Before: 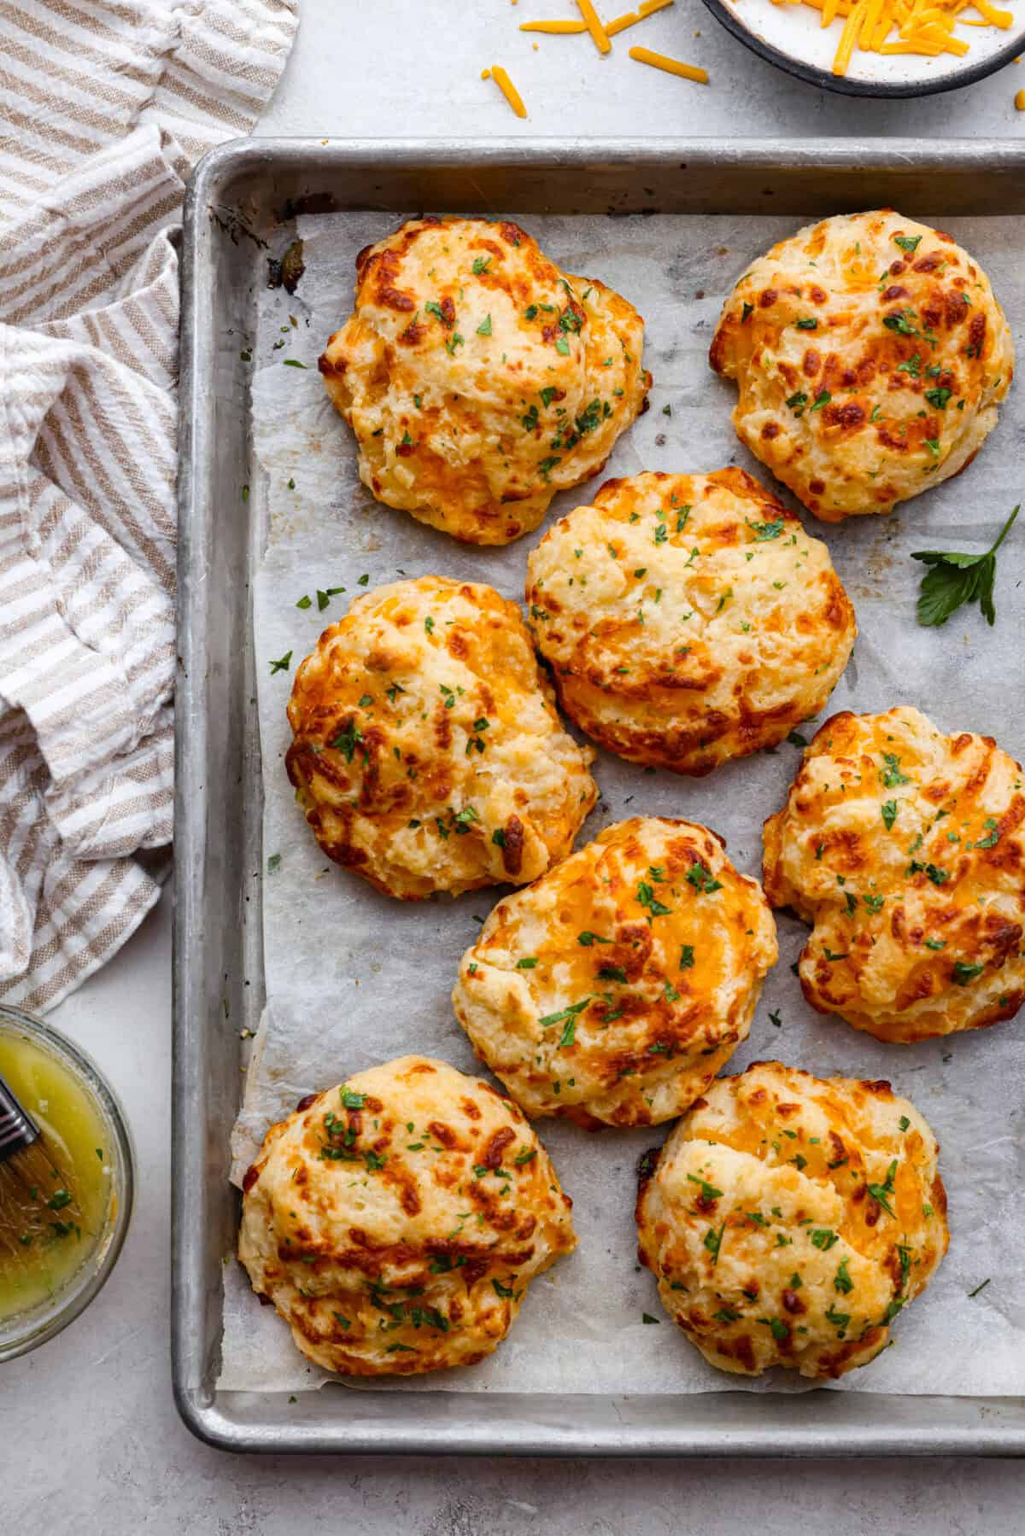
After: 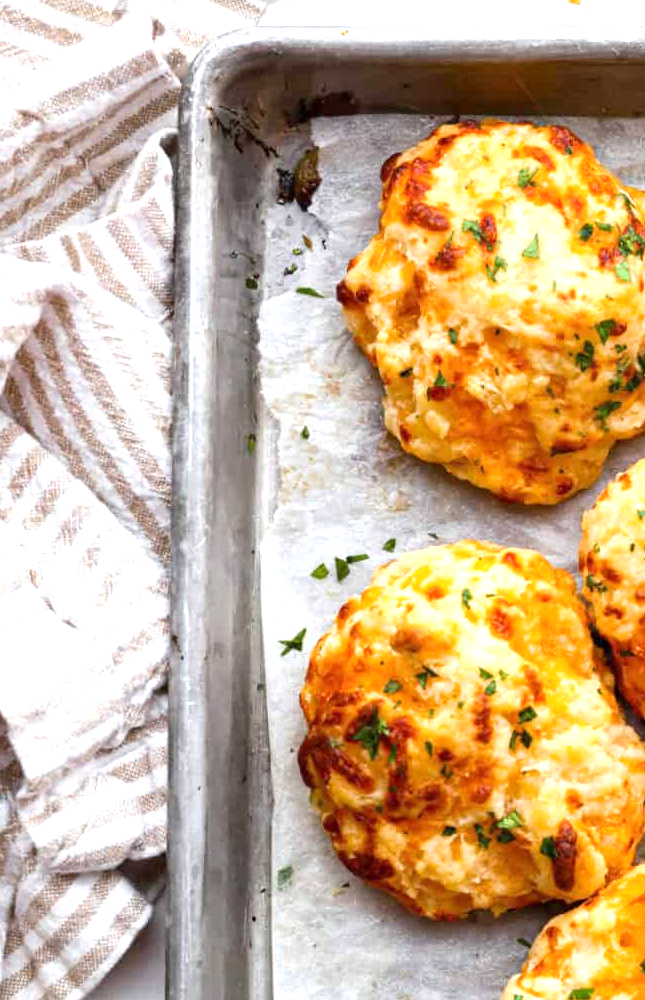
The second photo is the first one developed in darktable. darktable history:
exposure: exposure 0.755 EV, compensate highlight preservation false
crop and rotate: left 3.025%, top 7.476%, right 43.162%, bottom 36.884%
